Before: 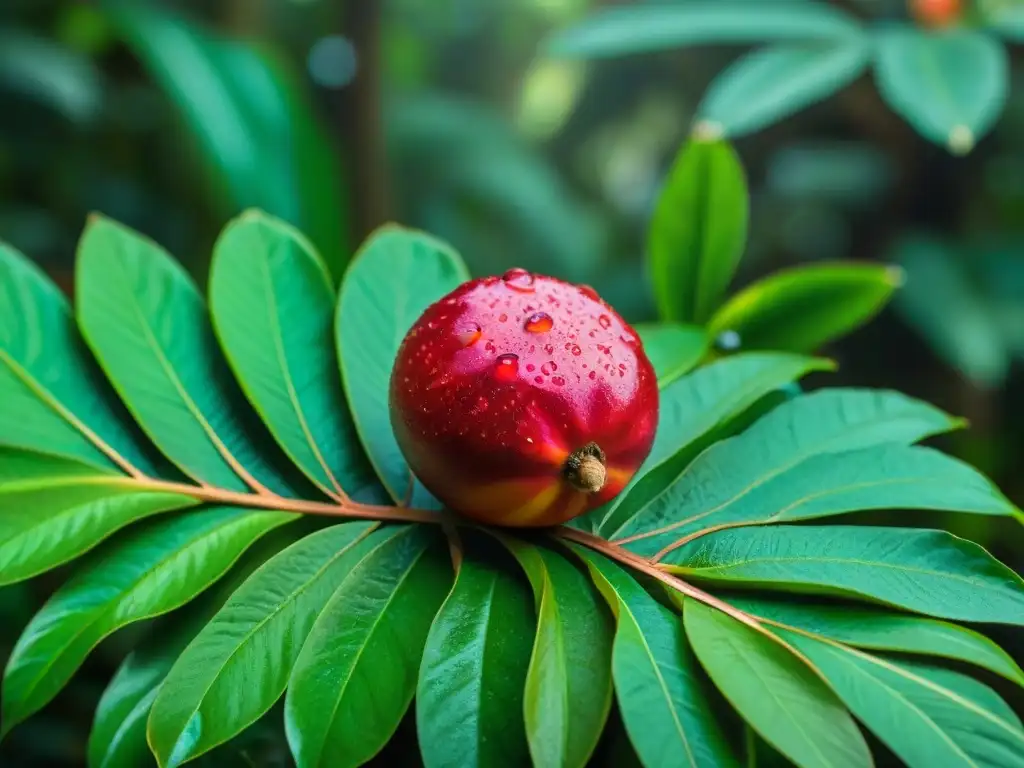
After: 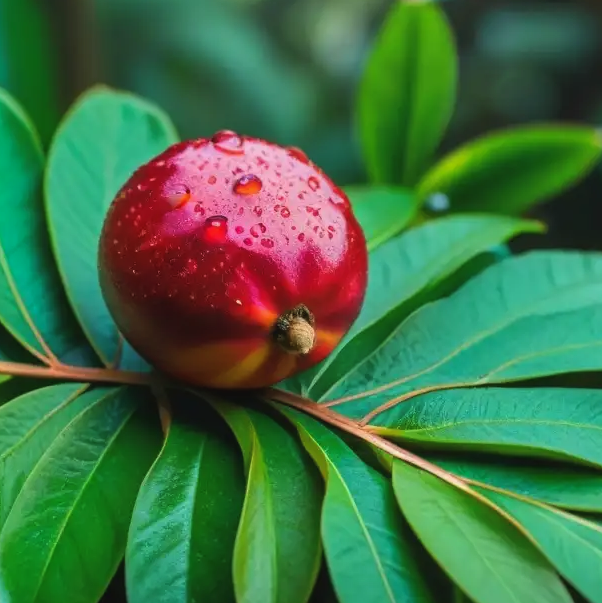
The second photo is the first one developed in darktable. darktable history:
tone curve: curves: ch0 [(0, 0.029) (0.253, 0.237) (1, 0.945)]; ch1 [(0, 0) (0.401, 0.42) (0.442, 0.47) (0.492, 0.498) (0.511, 0.523) (0.557, 0.565) (0.66, 0.683) (1, 1)]; ch2 [(0, 0) (0.394, 0.413) (0.5, 0.5) (0.578, 0.568) (1, 1)], preserve colors none
crop and rotate: left 28.494%, top 18.081%, right 12.705%, bottom 3.313%
exposure: exposure 0.123 EV, compensate exposure bias true, compensate highlight preservation false
